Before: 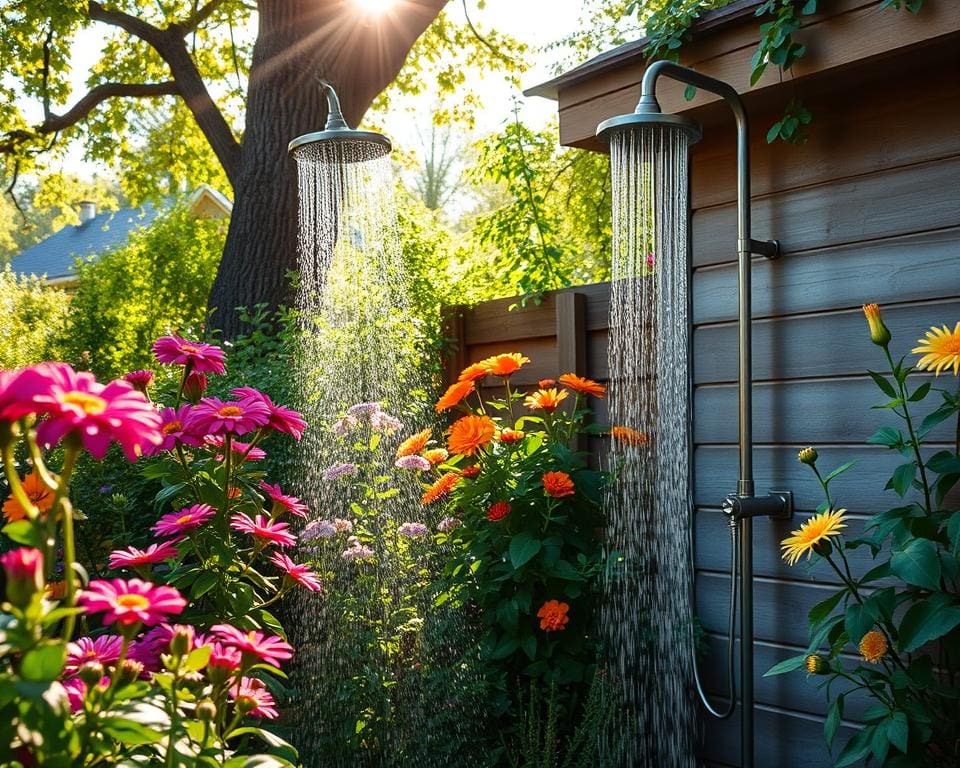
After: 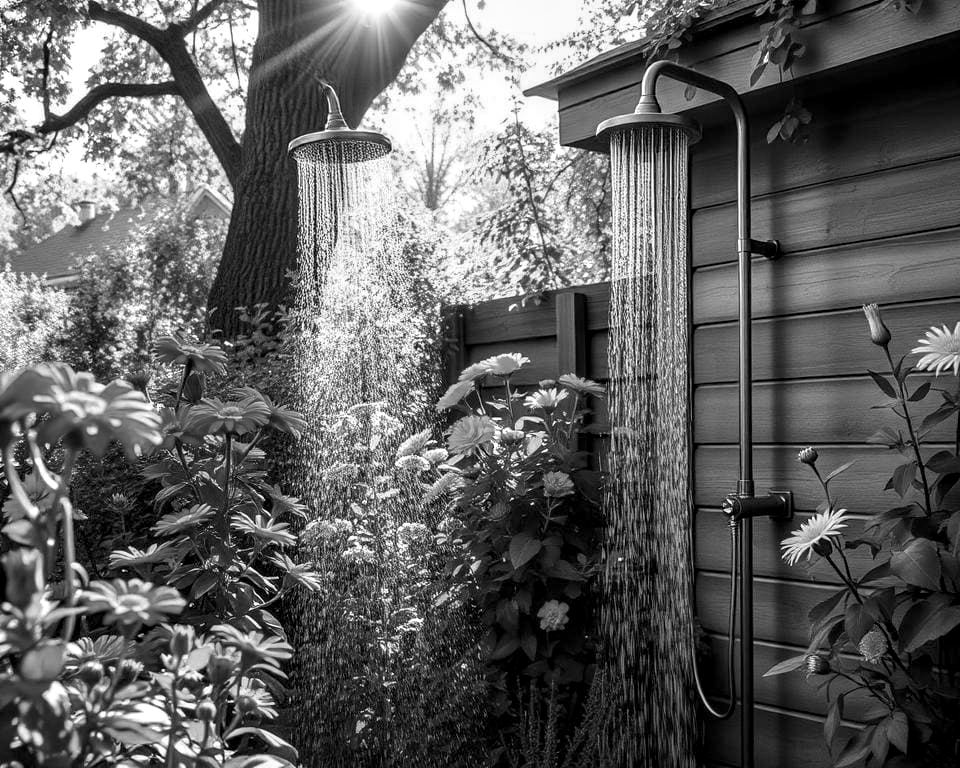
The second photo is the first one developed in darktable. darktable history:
contrast equalizer: y [[0.526, 0.53, 0.532, 0.532, 0.53, 0.525], [0.5 ×6], [0.5 ×6], [0 ×6], [0 ×6]]
monochrome: a 32, b 64, size 2.3
vibrance: on, module defaults
local contrast: on, module defaults
